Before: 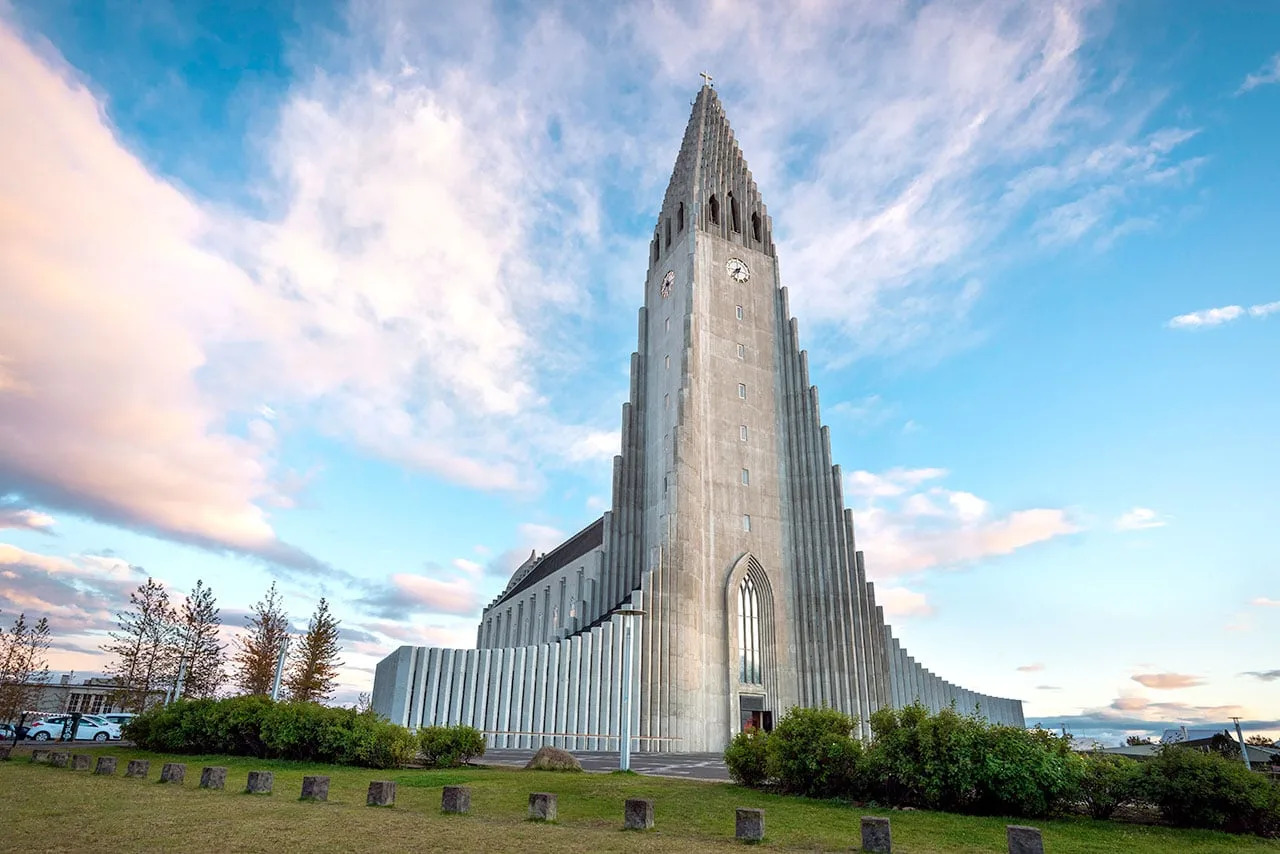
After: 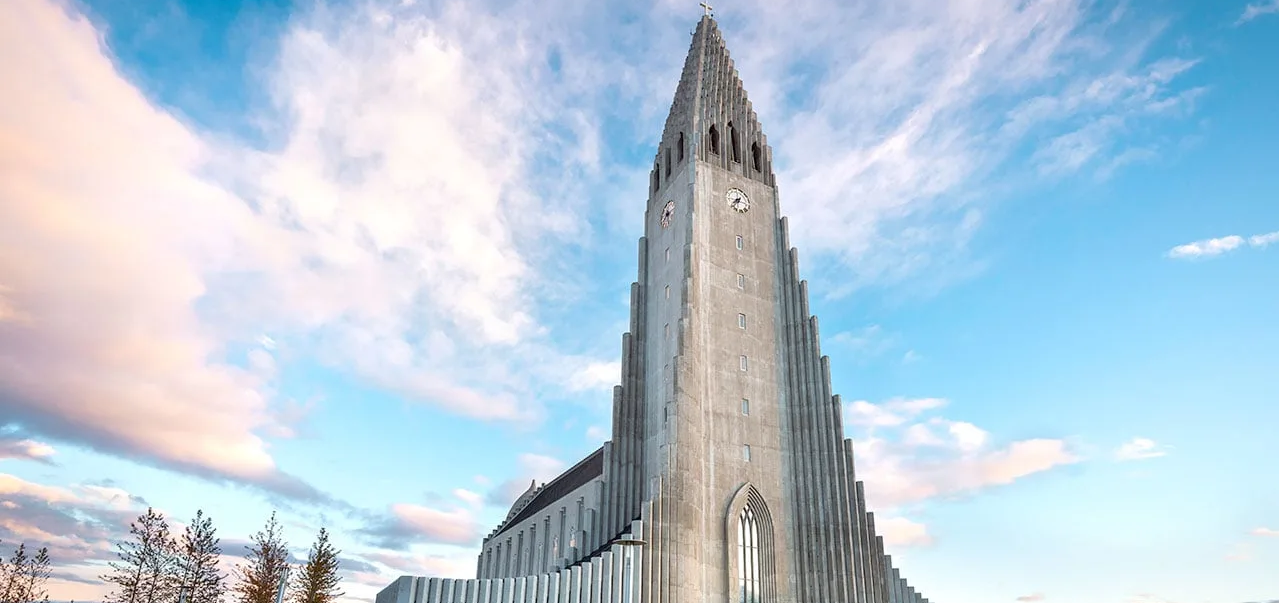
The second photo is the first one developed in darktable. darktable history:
exposure: black level correction 0.001, compensate highlight preservation false
crop and rotate: top 8.293%, bottom 20.996%
